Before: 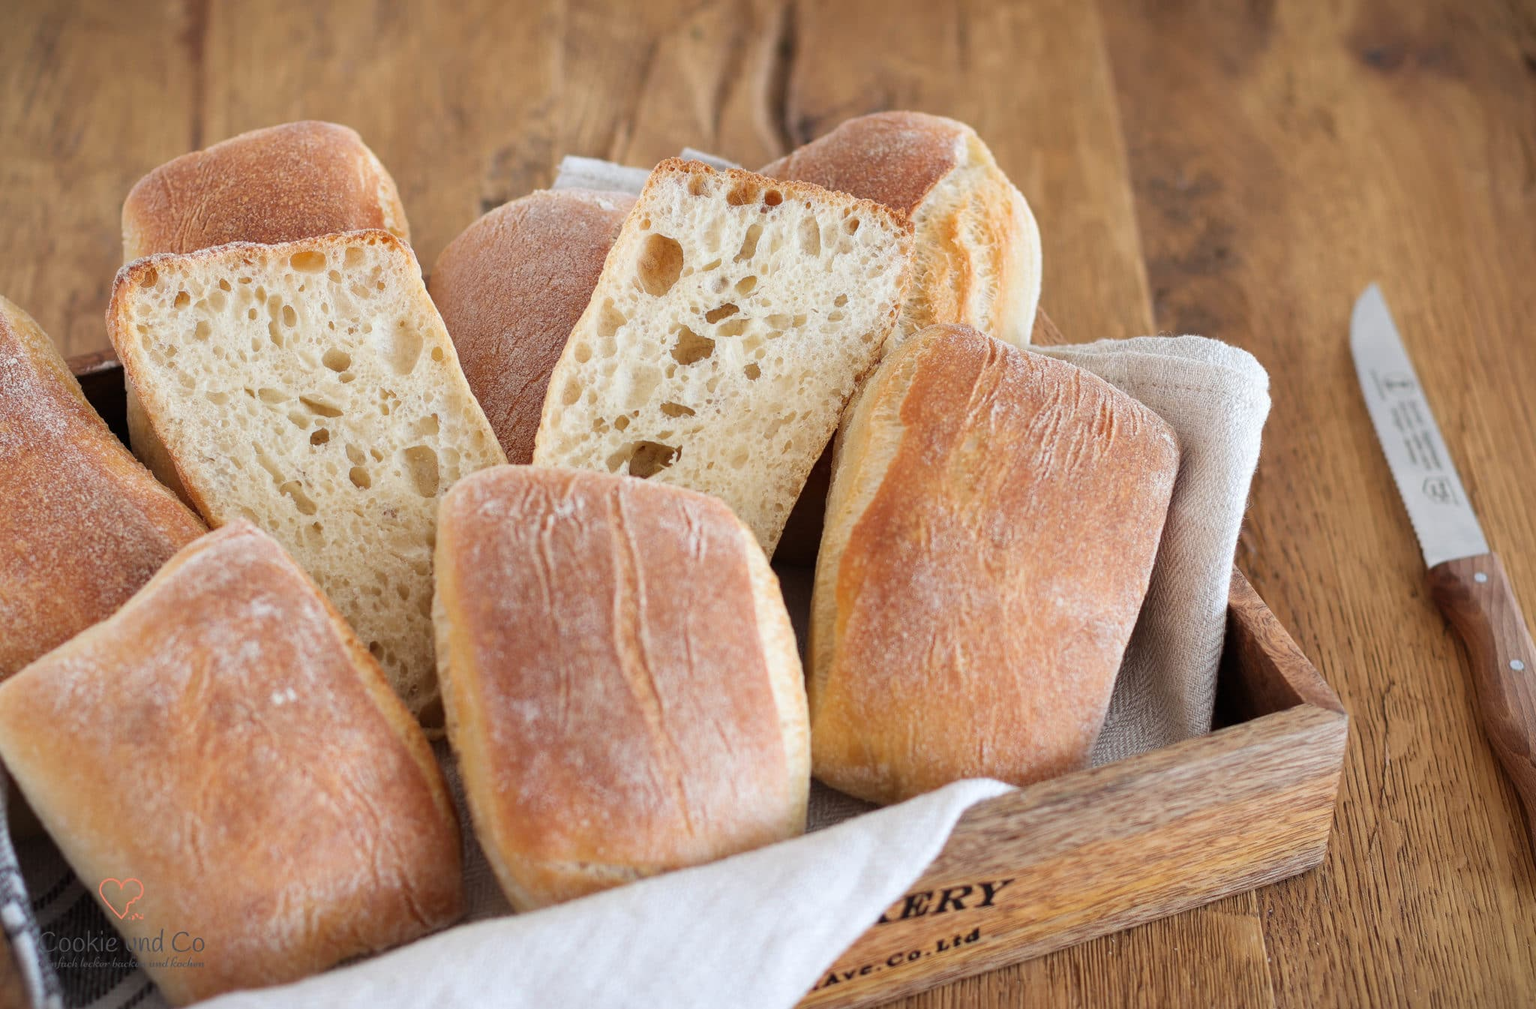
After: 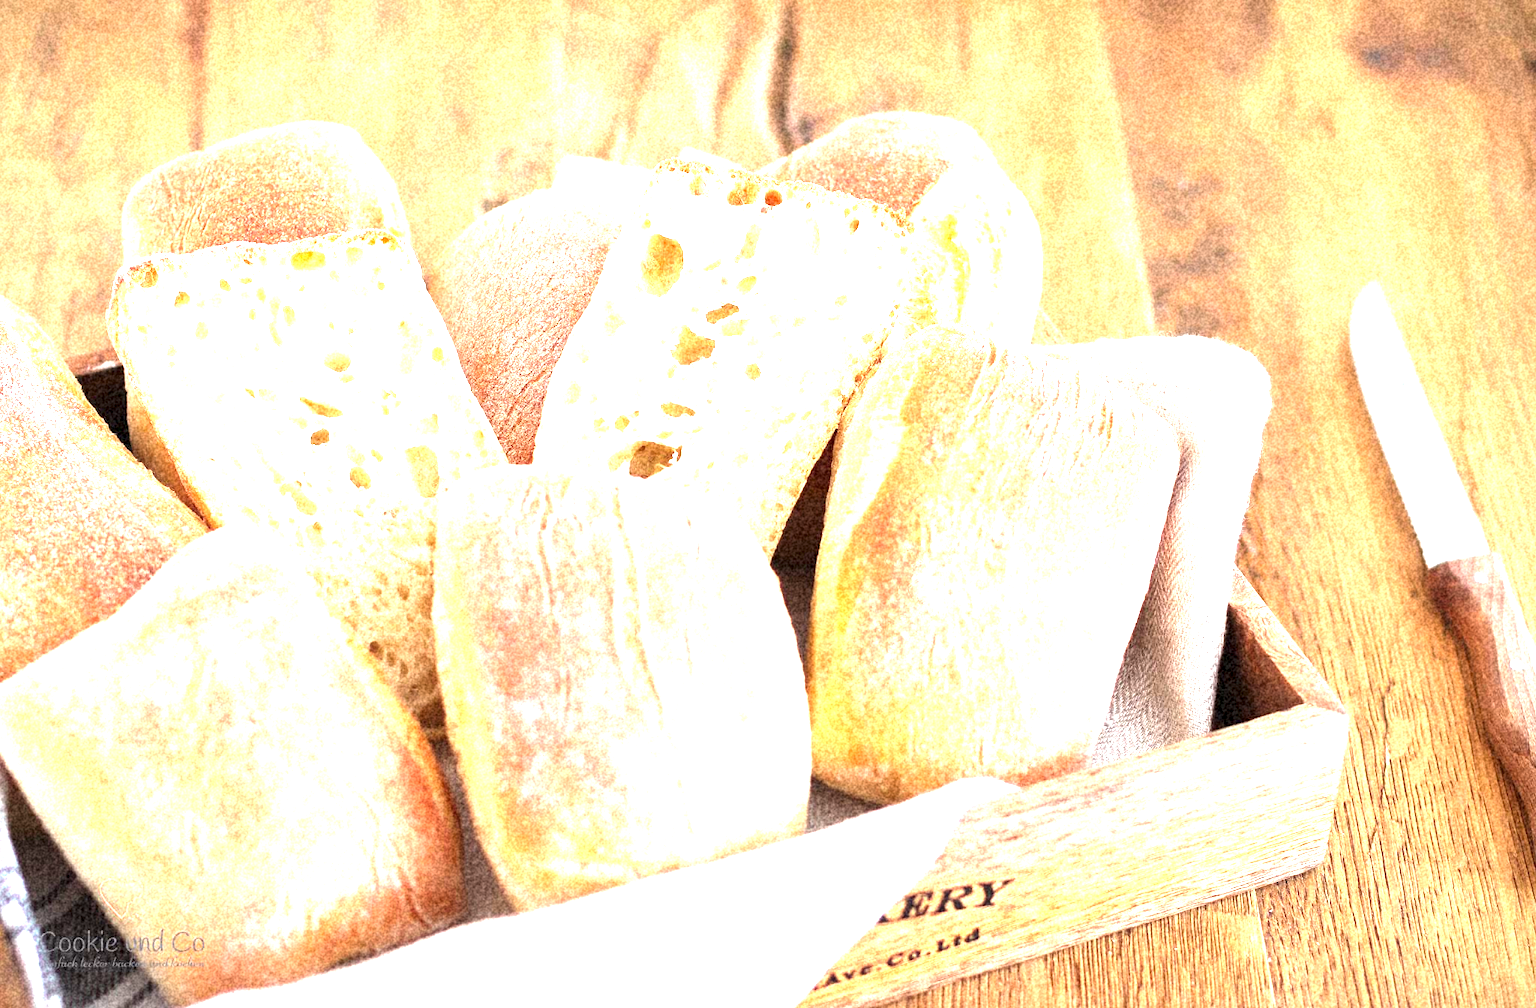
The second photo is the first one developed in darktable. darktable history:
grain: coarseness 46.9 ISO, strength 50.21%, mid-tones bias 0%
exposure: black level correction 0, exposure 1.2 EV, compensate highlight preservation false
levels: levels [0, 0.374, 0.749]
